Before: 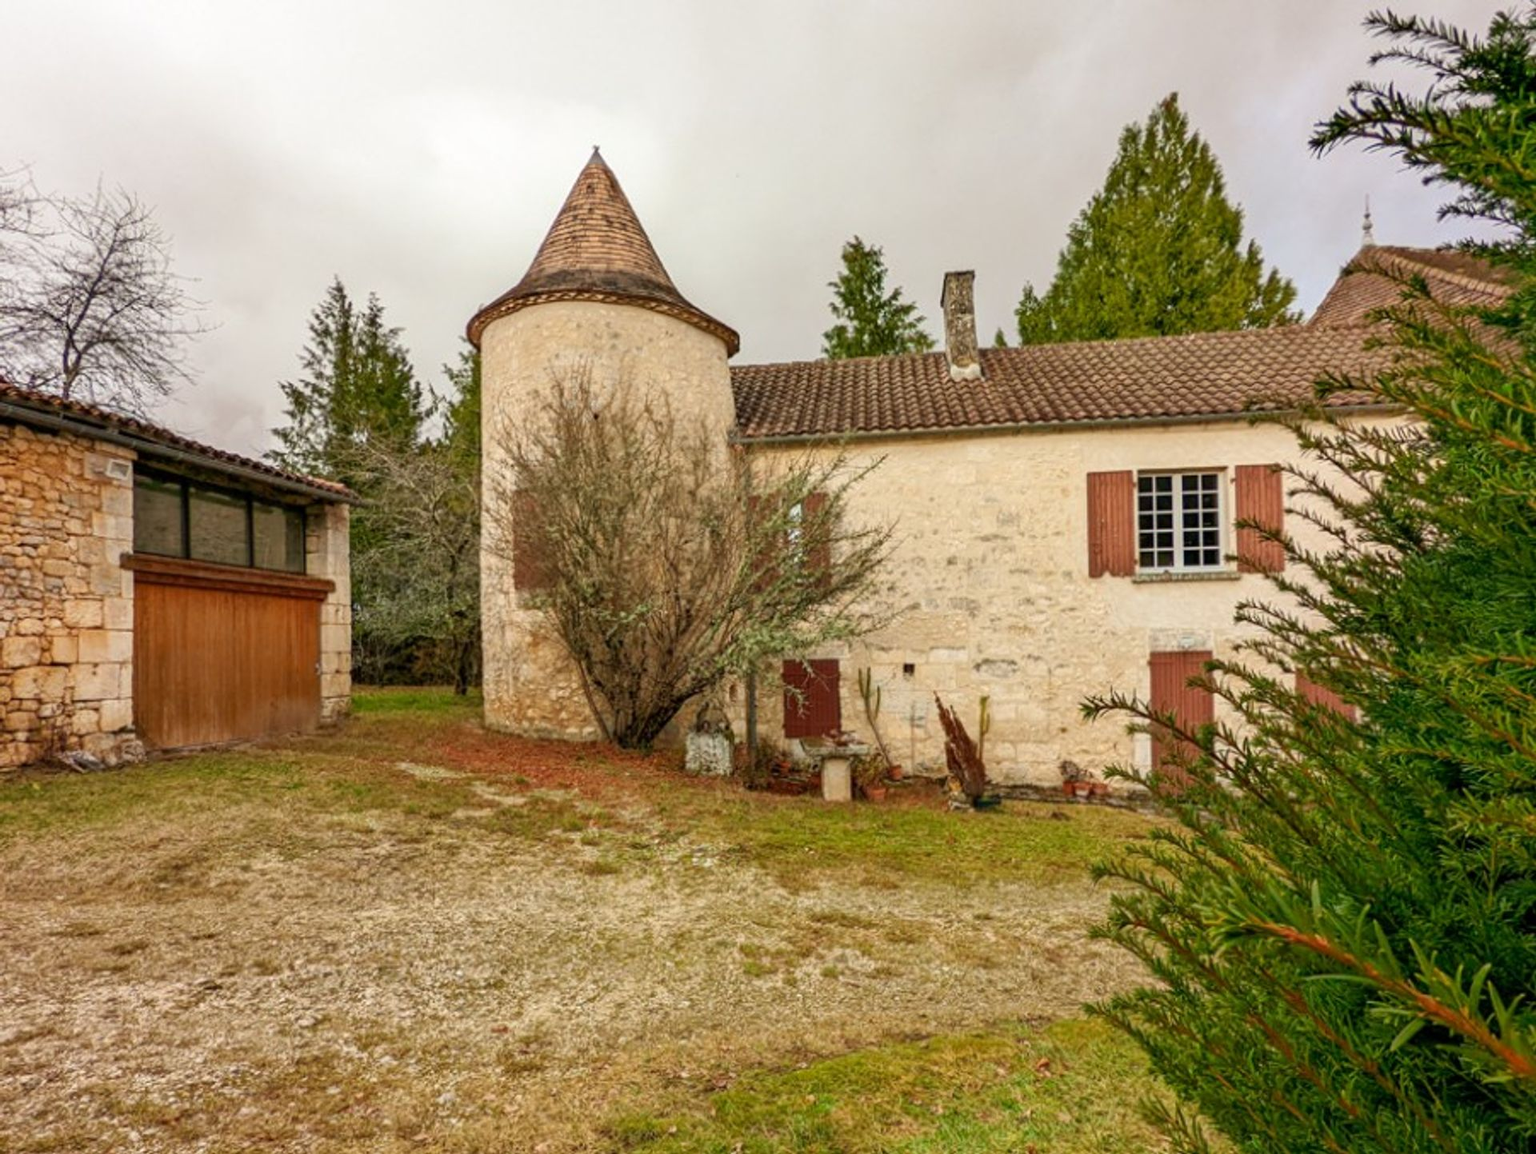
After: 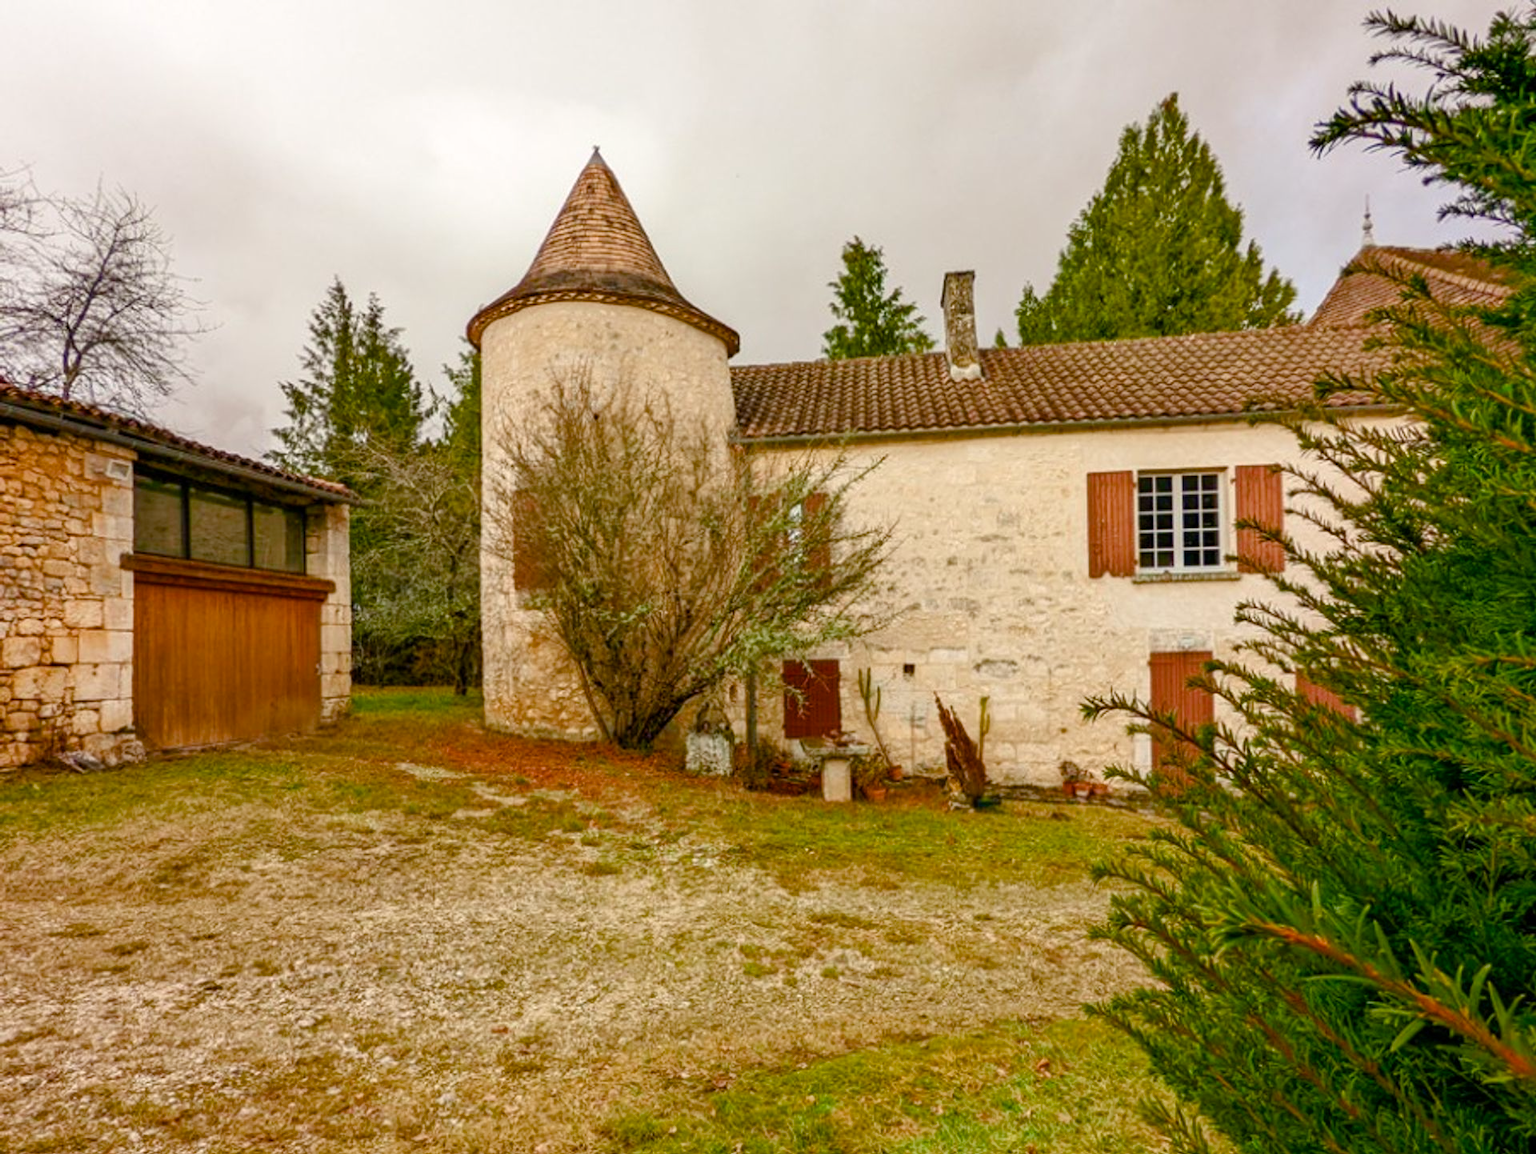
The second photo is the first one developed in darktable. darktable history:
color balance rgb: highlights gain › chroma 0.611%, highlights gain › hue 54.98°, linear chroma grading › global chroma 14.741%, perceptual saturation grading › global saturation 20%, perceptual saturation grading › highlights -49.625%, perceptual saturation grading › shadows 26.092%, global vibrance 20%
